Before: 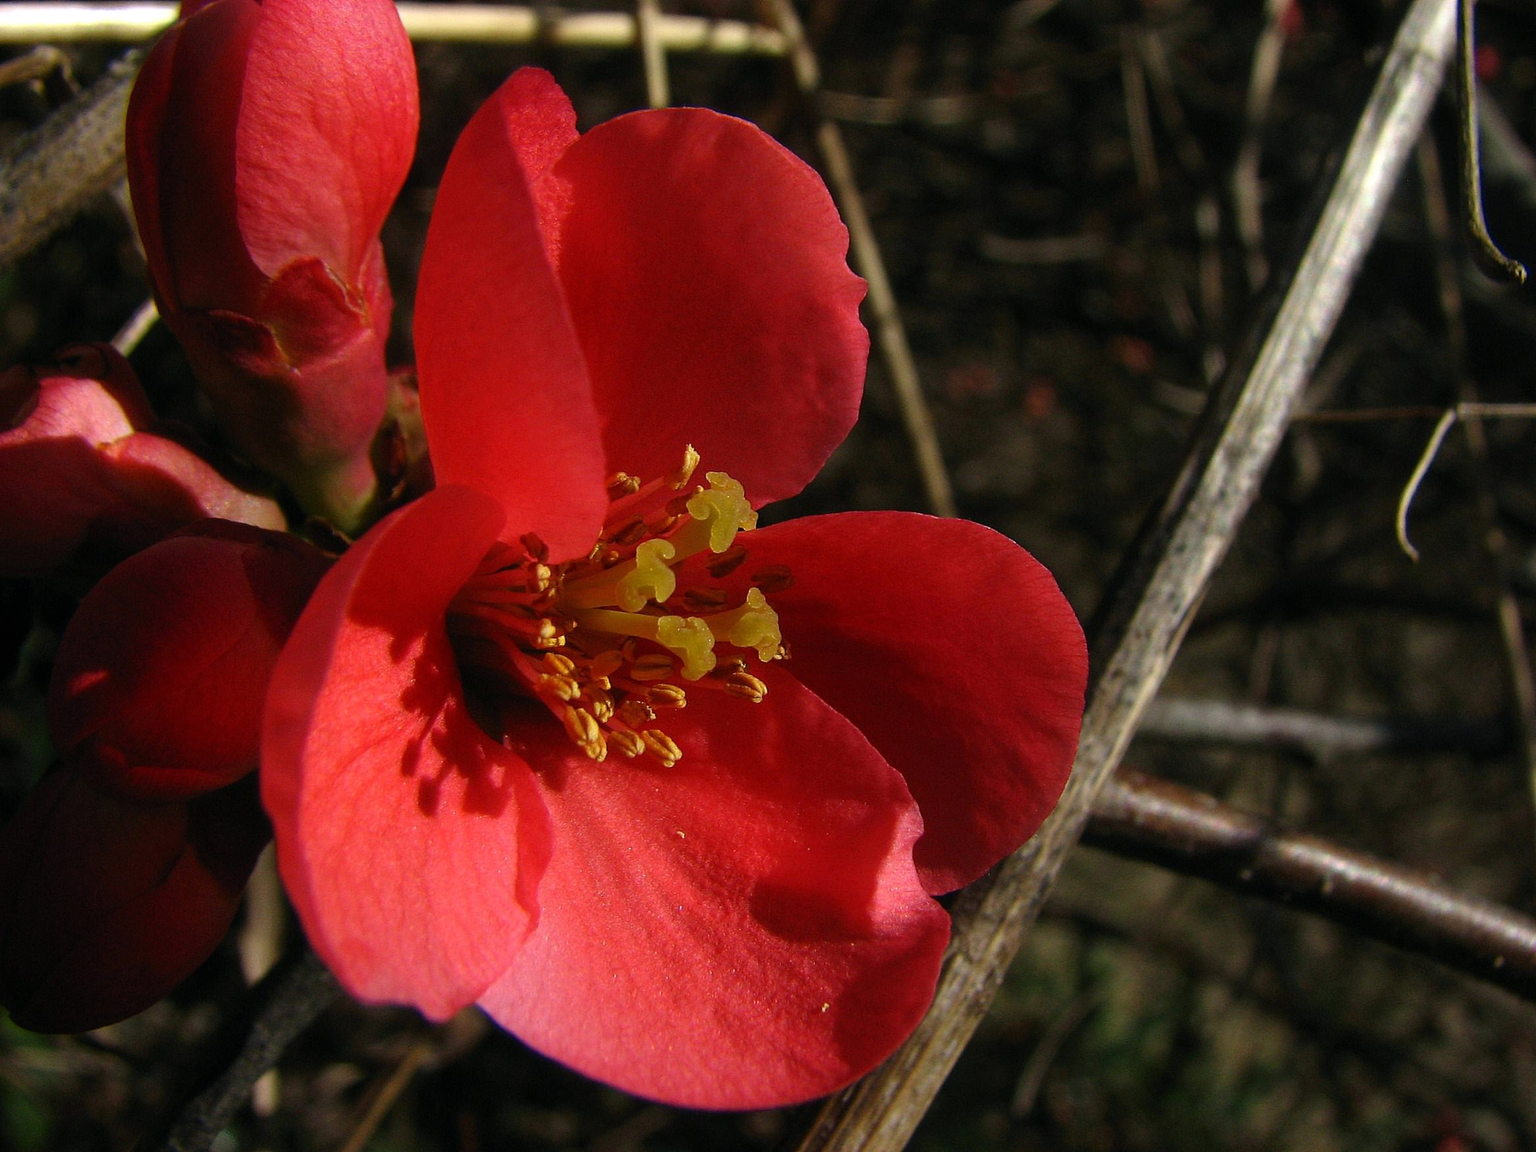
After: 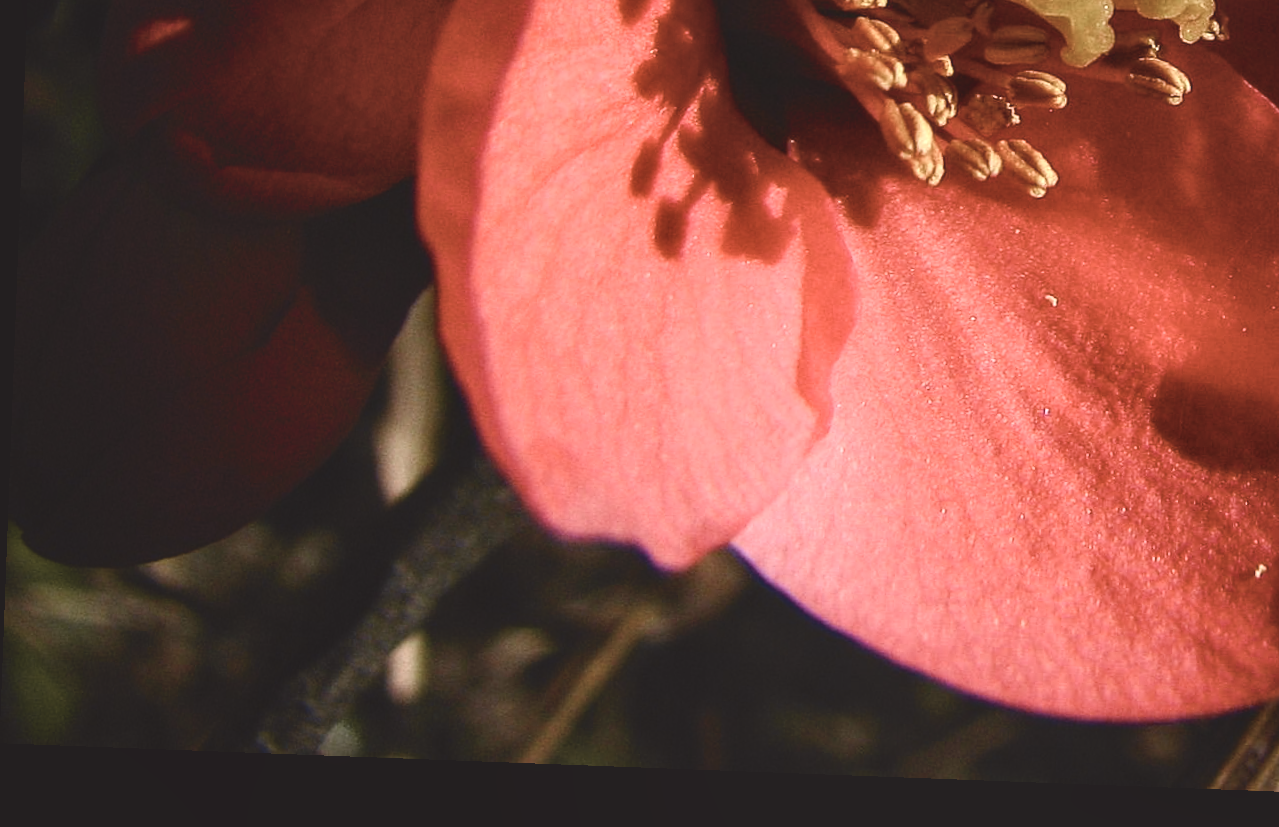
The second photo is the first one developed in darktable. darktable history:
tone curve: curves: ch0 [(0, 0.036) (0.119, 0.115) (0.461, 0.479) (0.715, 0.767) (0.817, 0.865) (1, 0.998)]; ch1 [(0, 0) (0.377, 0.416) (0.44, 0.478) (0.487, 0.498) (0.514, 0.525) (0.538, 0.552) (0.67, 0.688) (1, 1)]; ch2 [(0, 0) (0.38, 0.405) (0.463, 0.445) (0.492, 0.486) (0.524, 0.541) (0.578, 0.59) (0.653, 0.658) (1, 1)], color space Lab, independent channels, preserve colors none
rotate and perspective: rotation 2.17°, automatic cropping off
color balance rgb: perceptual saturation grading › global saturation 20%, perceptual saturation grading › highlights -50%, perceptual saturation grading › shadows 30%, perceptual brilliance grading › global brilliance 10%, perceptual brilliance grading › shadows 15%
tone equalizer: -8 EV -0.75 EV, -7 EV -0.7 EV, -6 EV -0.6 EV, -5 EV -0.4 EV, -3 EV 0.4 EV, -2 EV 0.6 EV, -1 EV 0.7 EV, +0 EV 0.75 EV, edges refinement/feathering 500, mask exposure compensation -1.57 EV, preserve details no
crop and rotate: top 54.778%, right 46.61%, bottom 0.159%
contrast brightness saturation: contrast -0.26, saturation -0.43
local contrast: on, module defaults
